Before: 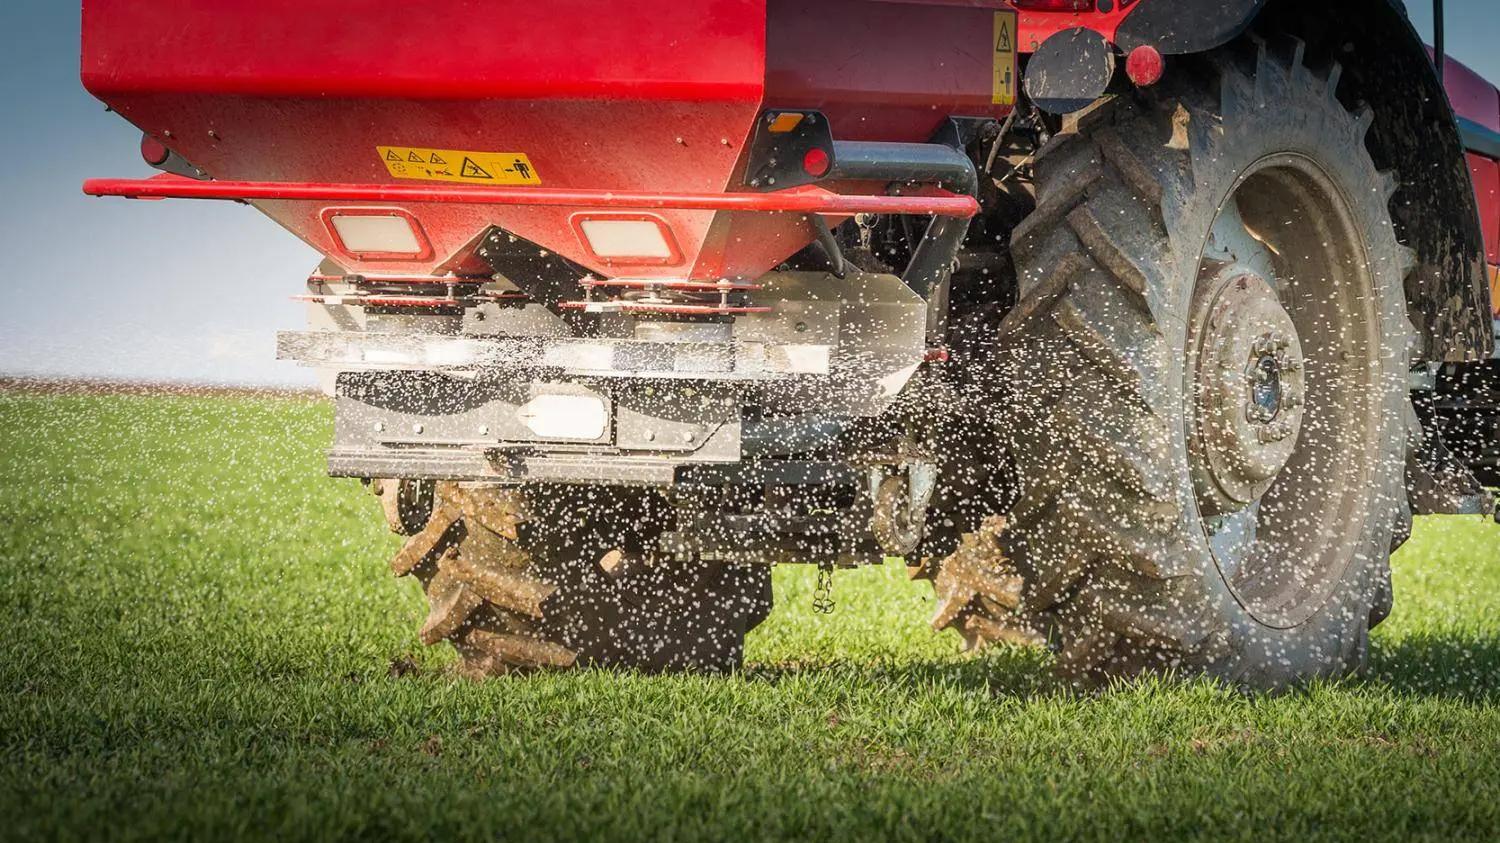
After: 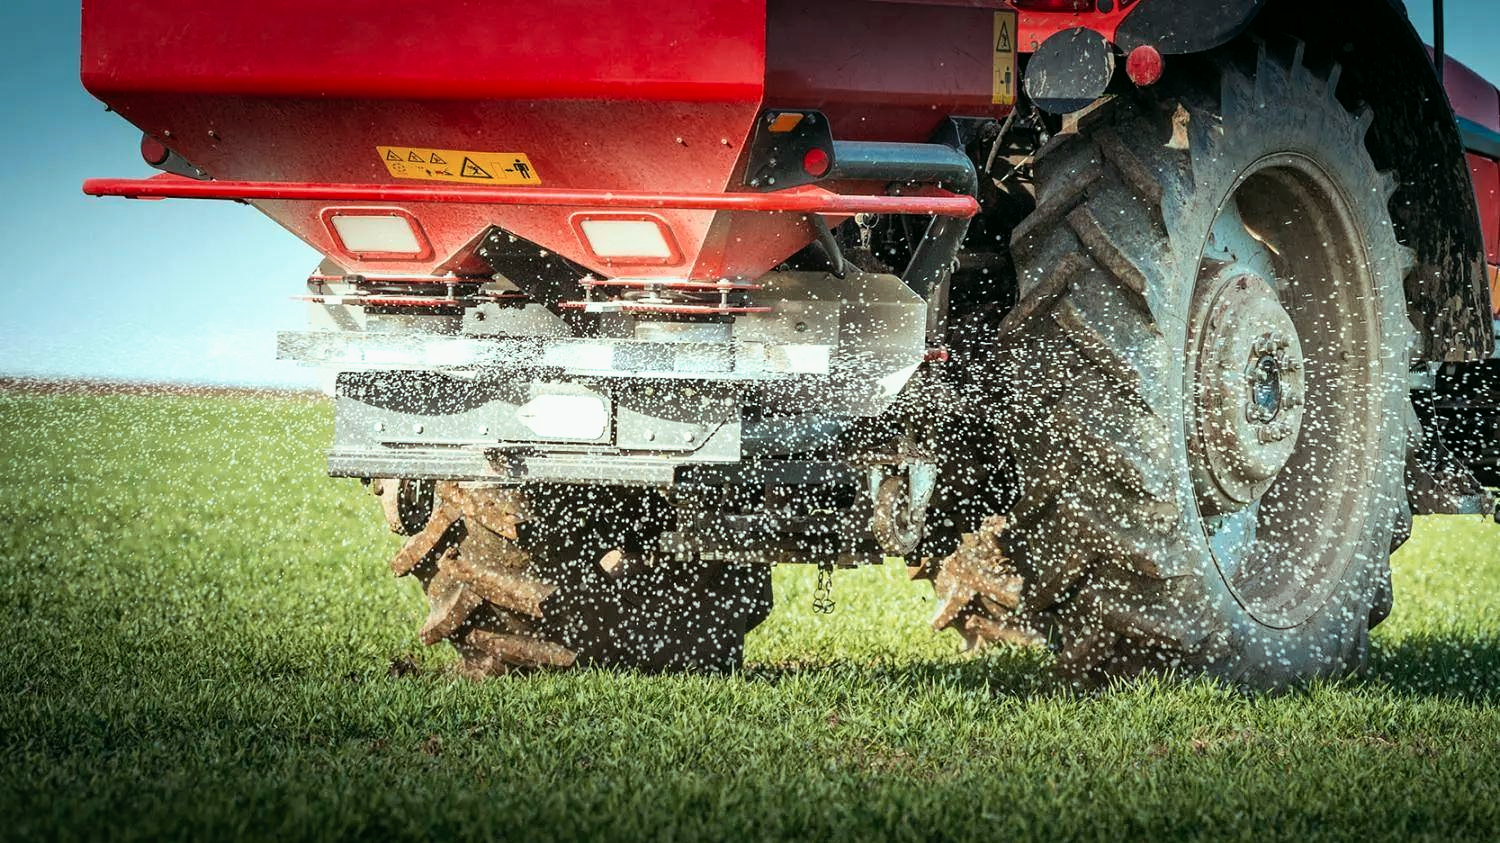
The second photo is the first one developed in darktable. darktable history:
color look up table: target L [88.29, 79.29, 69.05, 64.78, 53.28, 37.28, 198.35, 93.66, 90.4, 78.46, 80.14, 68.17, 67.44, 66.48, 59.08, 51.67, 53.81, 50.59, 40.3, 32.05, 85.66, 74.88, 67.78, 56.72, 52.92, 53.33, 54.52, 48.27, 36.26, 28.42, 24.44, 20.77, 13.79, 11.06, 81.85, 81.95, 81.49, 81.37, 72.24, 66.22, 54.45, 48.41, 0 ×7], target a [-13.46, -12.13, -23.77, -48.48, -42.68, -14.41, 0, -0.001, -14.11, 4.261, -7.643, 28.56, 18.46, 9.188, 31.18, 41.45, 37.03, 38.06, 37.06, 10.35, -13.54, -10.55, -9.379, -1.689, 33.11, 17.32, -9.761, -5.006, 6.885, -2.344, 12.25, -2.783, -1.653, -3.759, -14.73, -20.36, -17.82, -15.76, -39.6, -27.42, -19.6, -12.35, 0 ×7], target b [-2.955, -4.334, 44.29, 18.6, 23.17, 16.45, 0.001, 0.004, -2.71, 62.63, -3.642, 53.19, 55.7, 10.02, 49.91, 28.23, 0.759, 19.72, 27.18, 12.11, -4.851, -4.283, -3.2, -24.33, -8.905, -25.22, -46.59, -1.884, -44.38, -2.85, -12.67, -1.311, -2.477, -1.047, -4.927, -8.449, -7.527, -10.36, -9.109, -31.02, -30.13, -24.83, 0 ×7], num patches 42
tone curve: curves: ch0 [(0, 0) (0.003, 0.001) (0.011, 0.005) (0.025, 0.011) (0.044, 0.02) (0.069, 0.031) (0.1, 0.045) (0.136, 0.078) (0.177, 0.124) (0.224, 0.18) (0.277, 0.245) (0.335, 0.315) (0.399, 0.393) (0.468, 0.477) (0.543, 0.569) (0.623, 0.666) (0.709, 0.771) (0.801, 0.871) (0.898, 0.965) (1, 1)], preserve colors none
